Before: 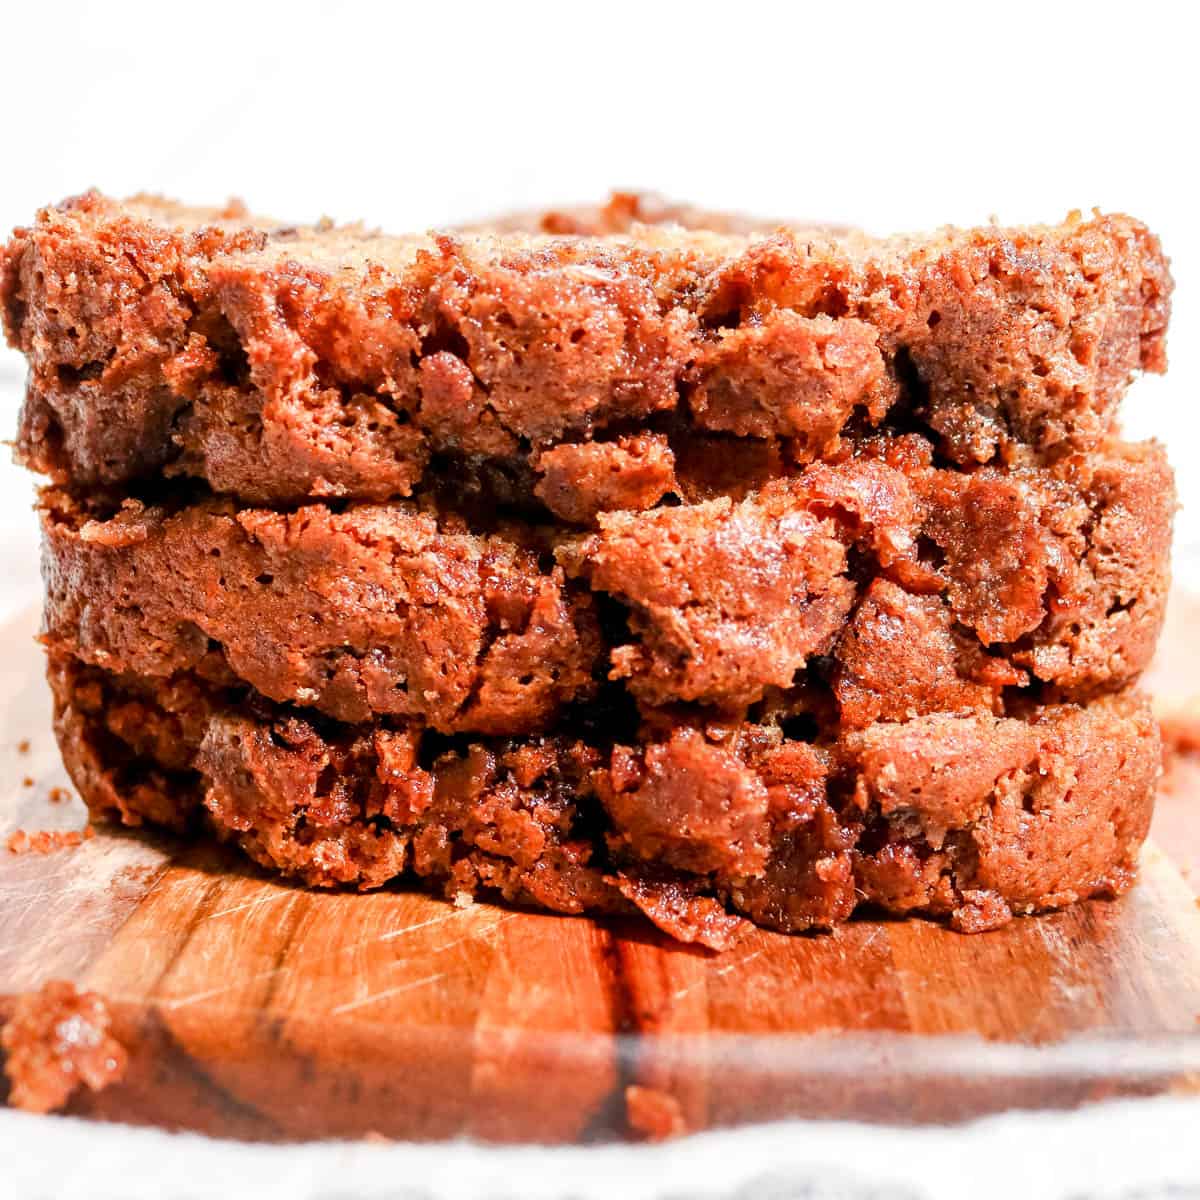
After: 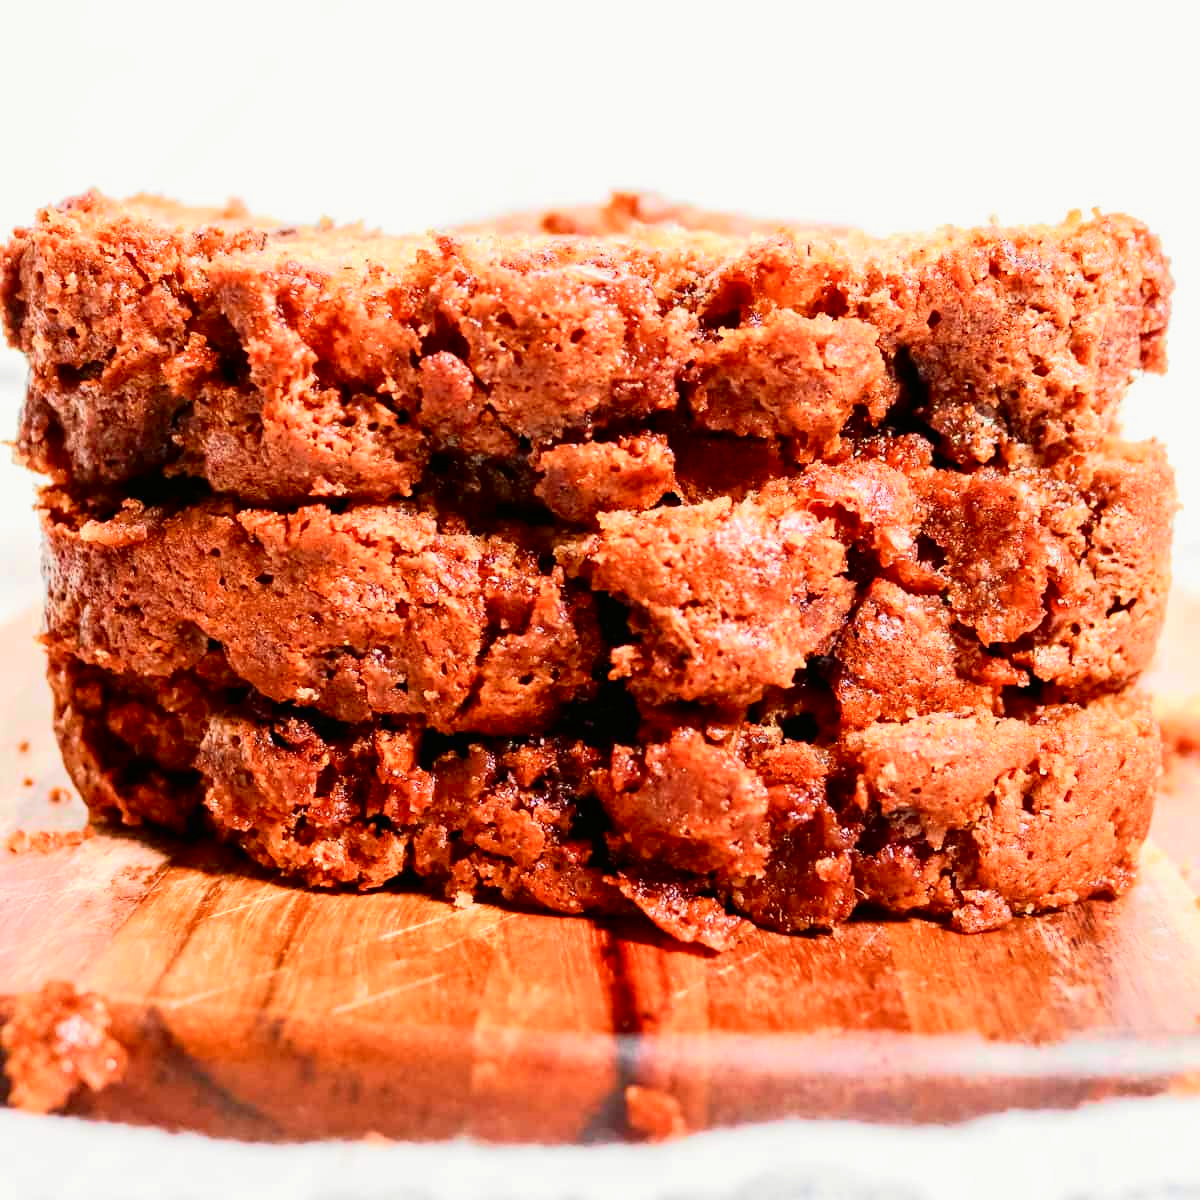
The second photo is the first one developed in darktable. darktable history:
tone curve: curves: ch0 [(0, 0.006) (0.037, 0.022) (0.123, 0.105) (0.19, 0.173) (0.277, 0.279) (0.474, 0.517) (0.597, 0.662) (0.687, 0.774) (0.855, 0.891) (1, 0.982)]; ch1 [(0, 0) (0.243, 0.245) (0.422, 0.415) (0.493, 0.498) (0.508, 0.503) (0.531, 0.55) (0.551, 0.582) (0.626, 0.672) (0.694, 0.732) (1, 1)]; ch2 [(0, 0) (0.249, 0.216) (0.356, 0.329) (0.424, 0.442) (0.476, 0.477) (0.498, 0.503) (0.517, 0.524) (0.532, 0.547) (0.562, 0.592) (0.614, 0.657) (0.706, 0.748) (0.808, 0.809) (0.991, 0.968)], color space Lab, independent channels, preserve colors none
